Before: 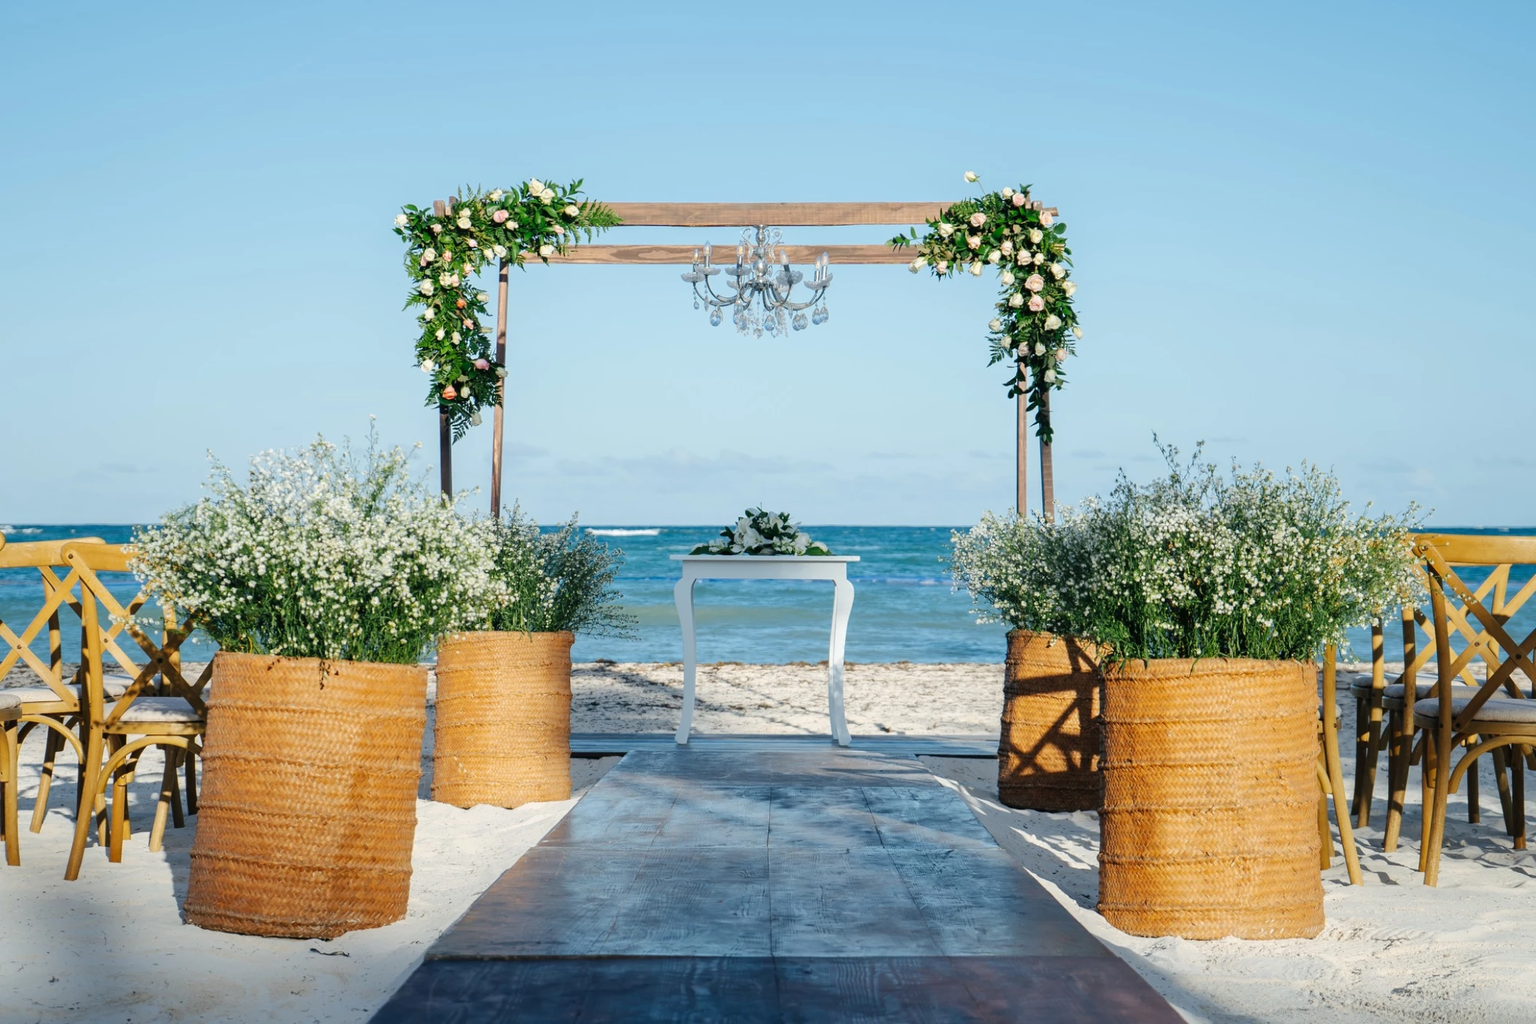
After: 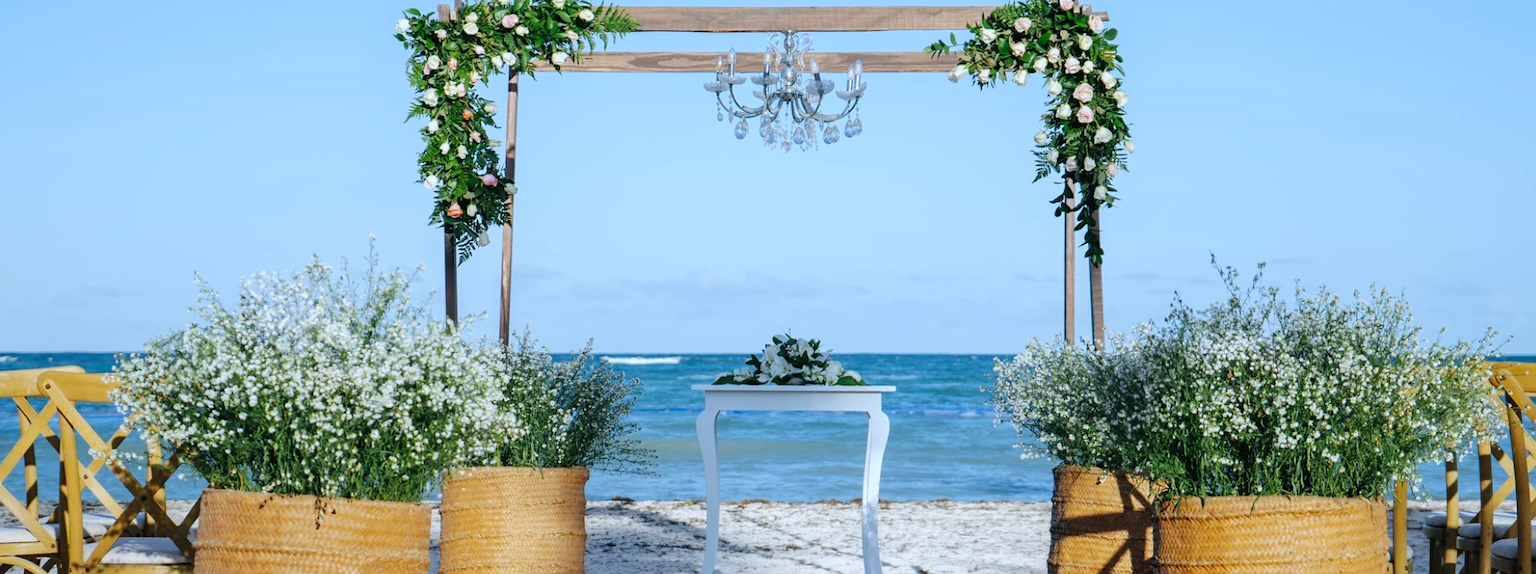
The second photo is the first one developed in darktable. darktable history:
crop: left 1.744%, top 19.225%, right 5.069%, bottom 28.357%
white balance: red 0.931, blue 1.11
